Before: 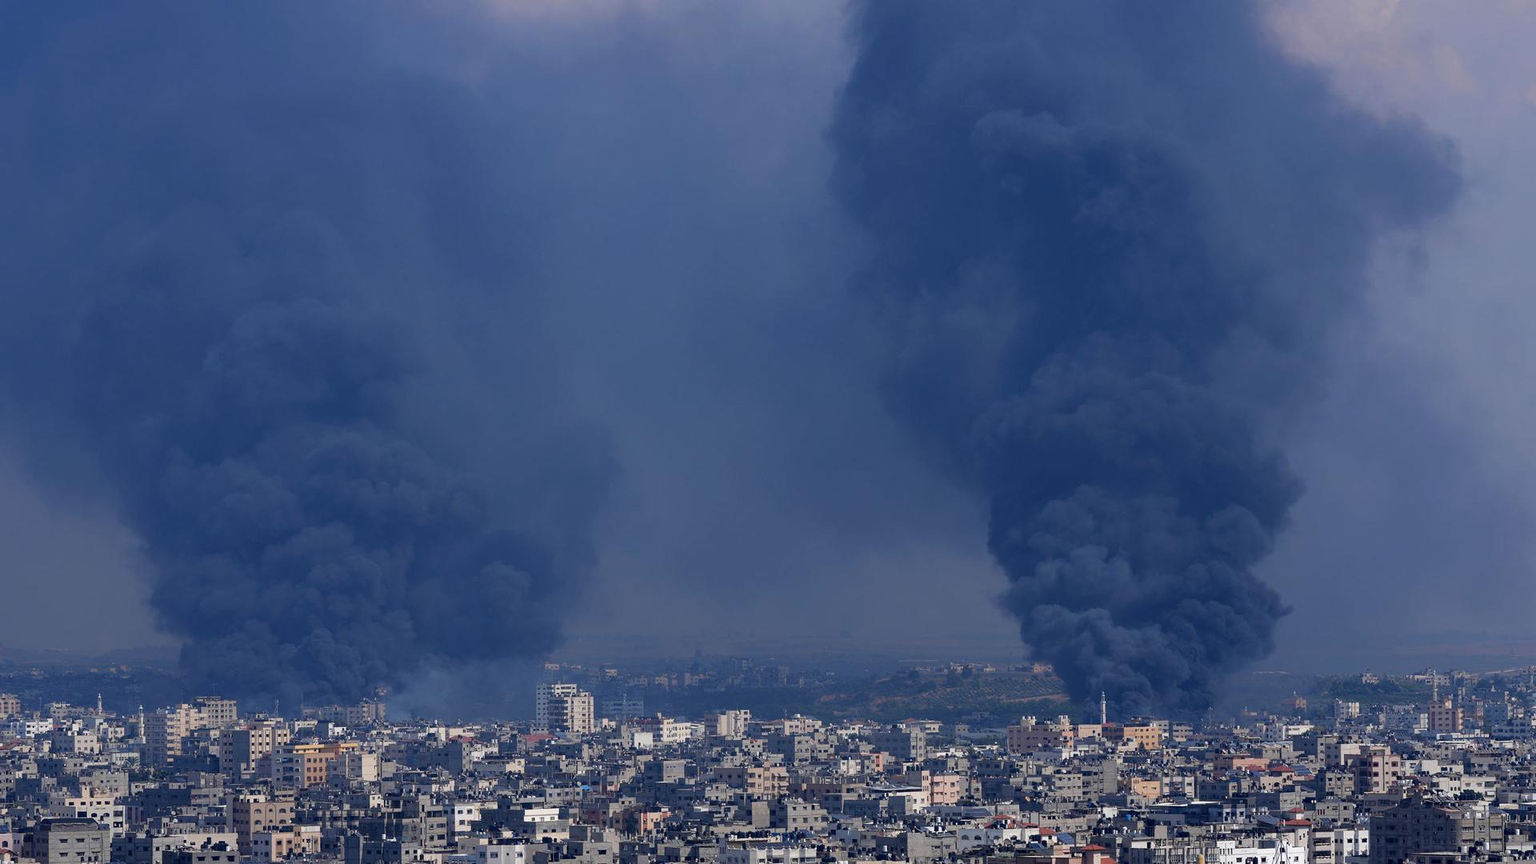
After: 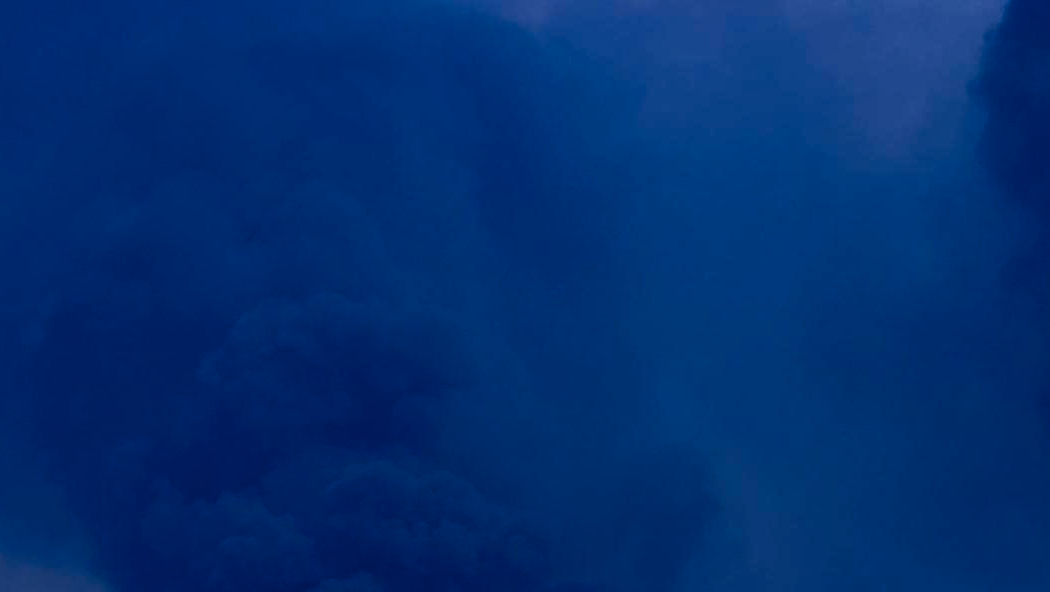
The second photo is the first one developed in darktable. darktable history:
crop and rotate: left 3.047%, top 7.509%, right 42.236%, bottom 37.598%
local contrast: detail 130%
contrast brightness saturation: contrast 0.19, brightness -0.24, saturation 0.11
white balance: red 0.948, green 1.02, blue 1.176
